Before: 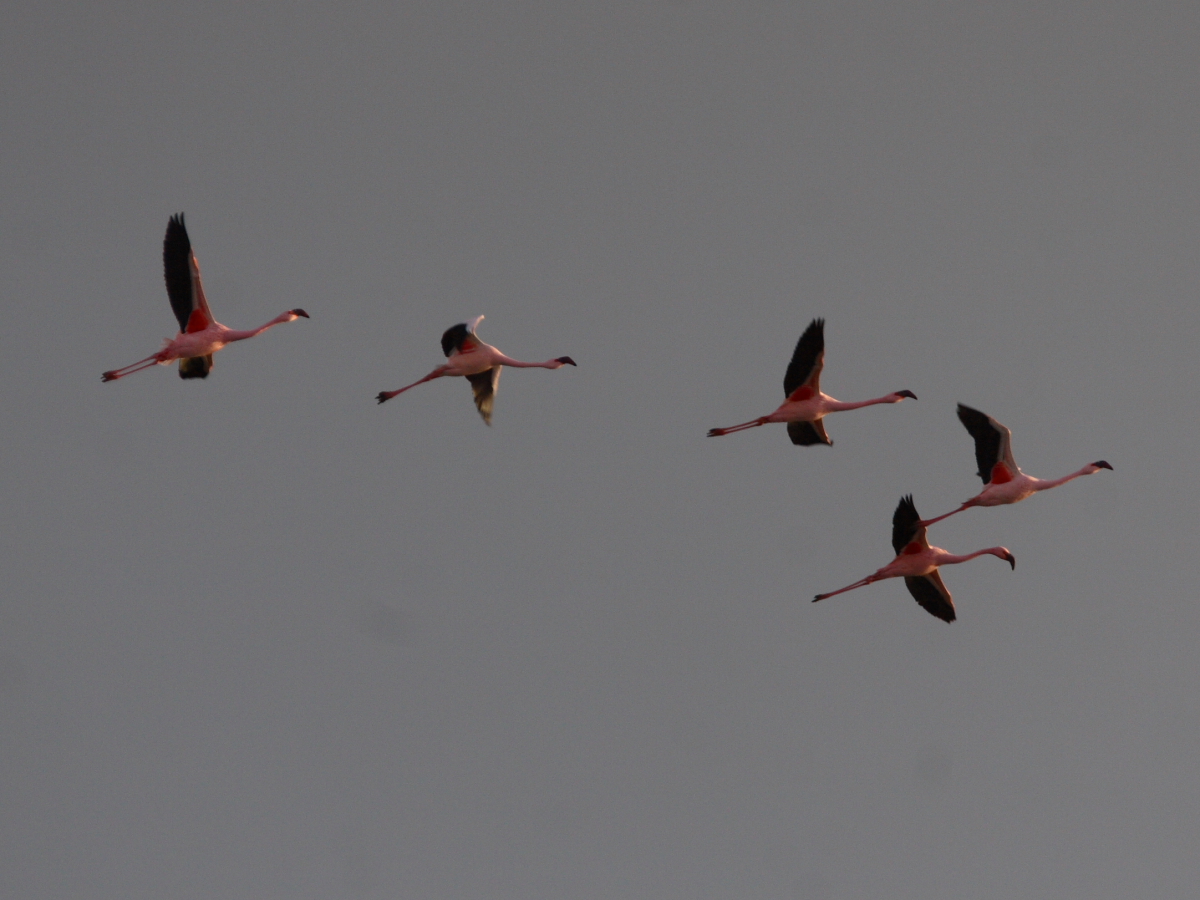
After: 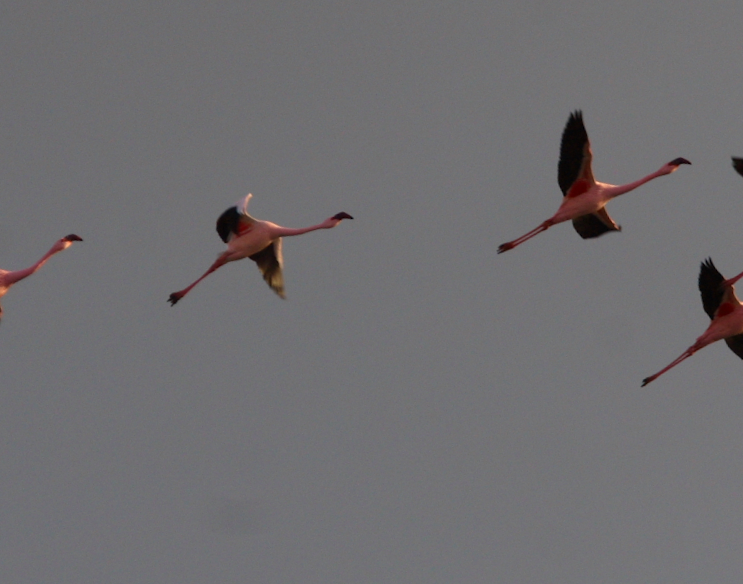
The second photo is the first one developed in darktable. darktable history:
rotate and perspective: rotation -14.8°, crop left 0.1, crop right 0.903, crop top 0.25, crop bottom 0.748
velvia: on, module defaults
crop and rotate: left 14.385%, right 18.948%
